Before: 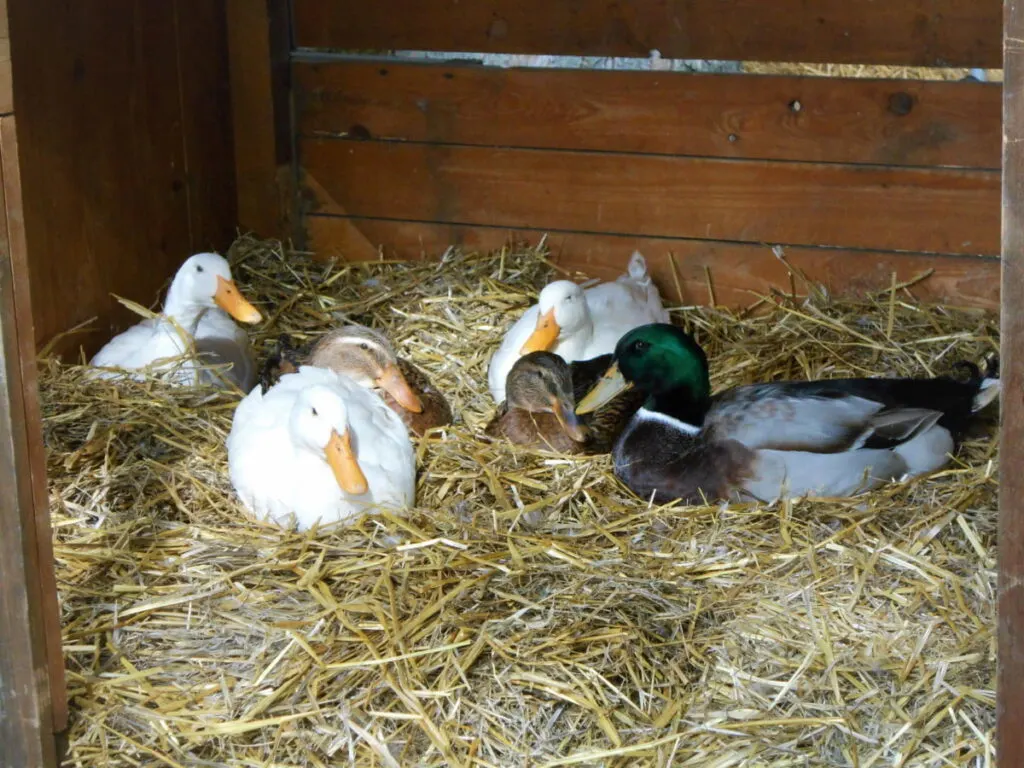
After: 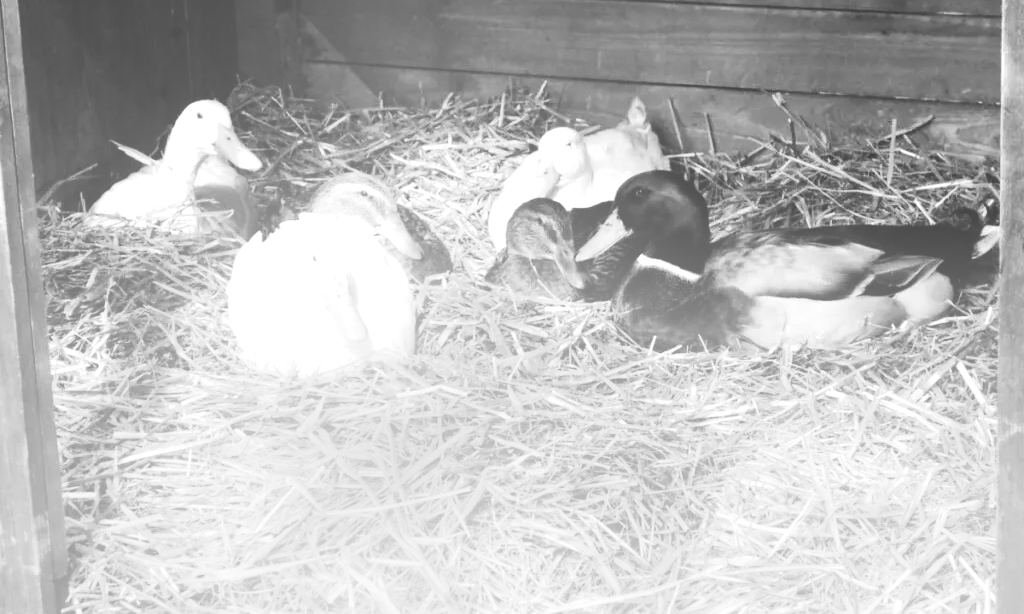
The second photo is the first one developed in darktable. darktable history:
contrast brightness saturation: contrast 0.18, saturation 0.3
exposure: black level correction 0, exposure 0.7 EV, compensate highlight preservation false
crop and rotate: top 19.998%
tone equalizer: -8 EV -0.75 EV, -7 EV -0.7 EV, -6 EV -0.6 EV, -5 EV -0.4 EV, -3 EV 0.4 EV, -2 EV 0.6 EV, -1 EV 0.7 EV, +0 EV 0.75 EV, edges refinement/feathering 500, mask exposure compensation -1.57 EV, preserve details no
bloom: size 38%, threshold 95%, strength 30%
white balance: red 1.05, blue 1.072
monochrome: a 14.95, b -89.96
color calibration: illuminant custom, x 0.368, y 0.373, temperature 4330.32 K
